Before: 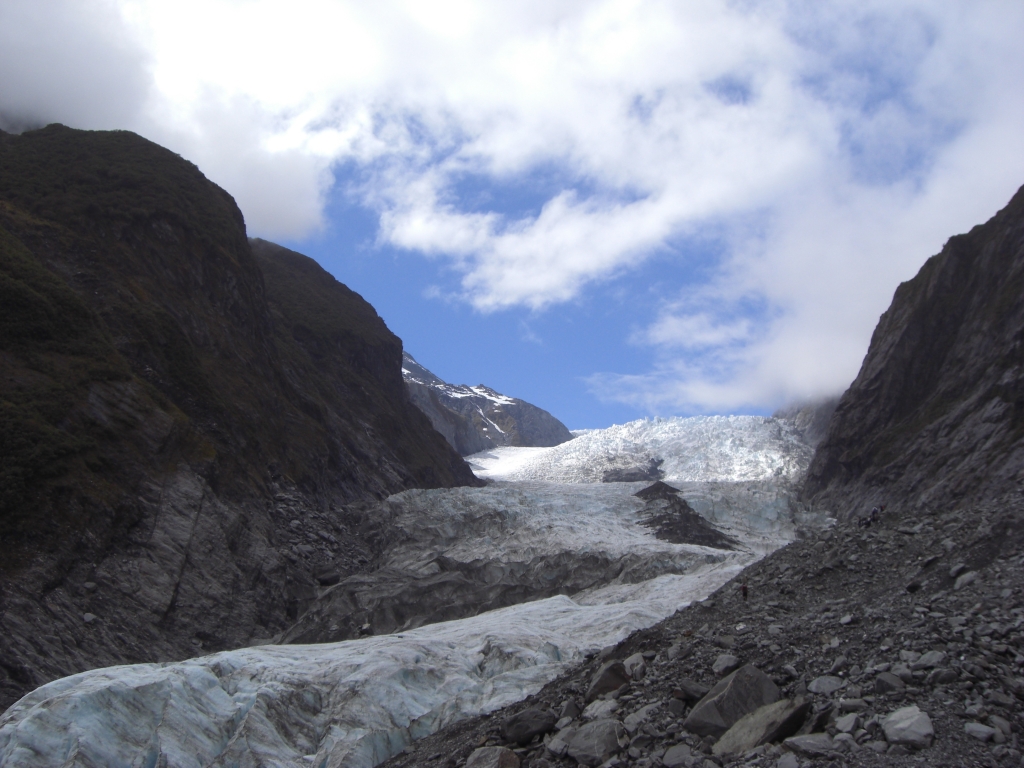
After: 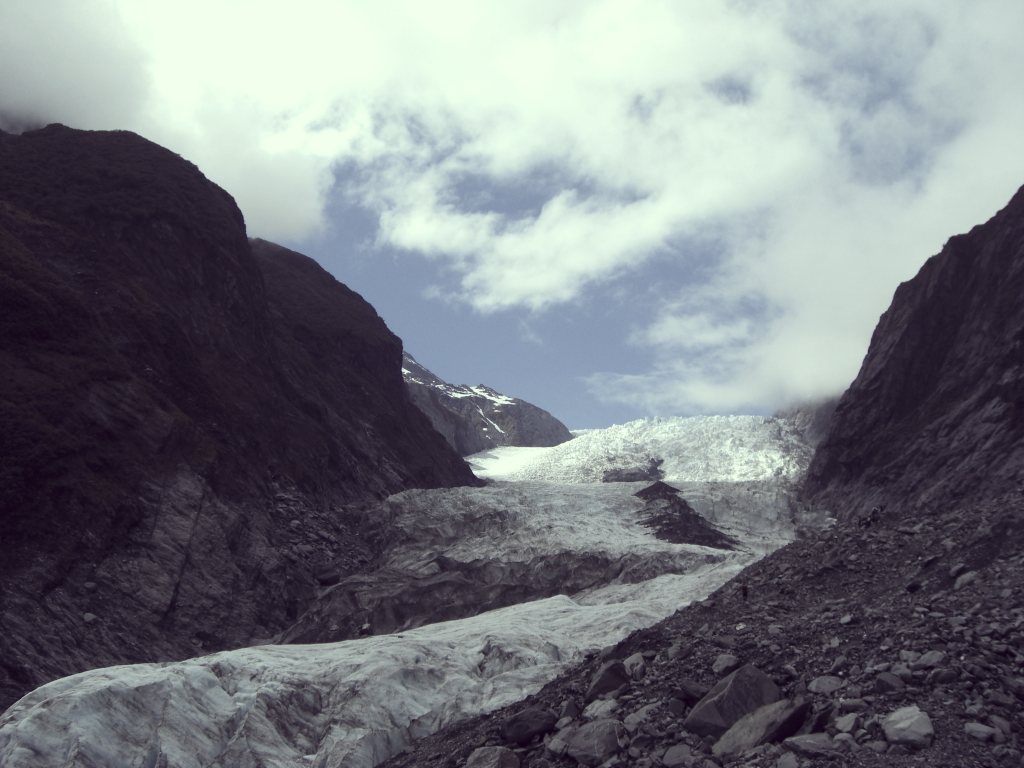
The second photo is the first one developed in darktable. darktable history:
color correction: highlights a* -20.24, highlights b* 19.95, shadows a* 19.45, shadows b* -21.23, saturation 0.452
contrast brightness saturation: contrast 0.144
